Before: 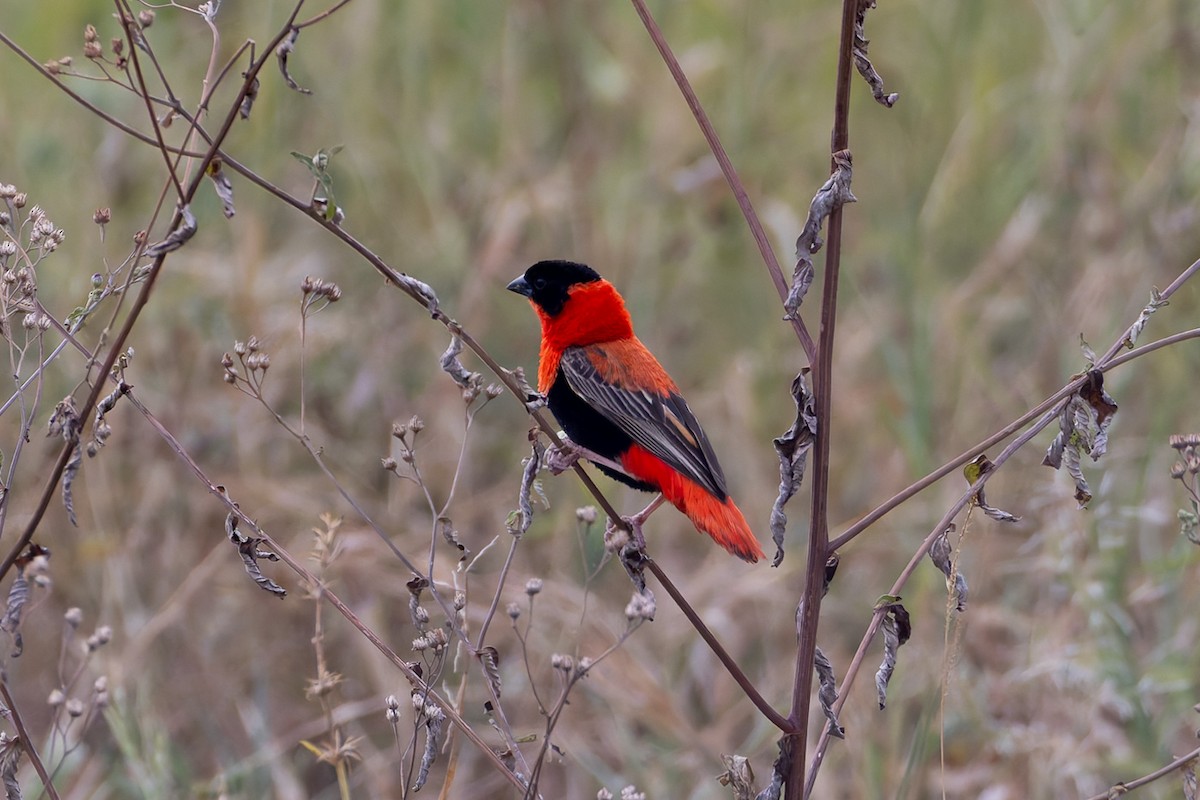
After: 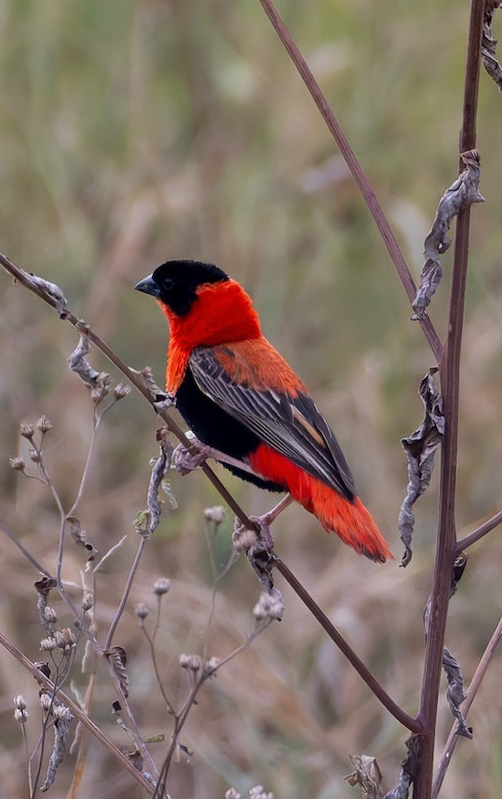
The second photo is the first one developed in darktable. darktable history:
shadows and highlights: shadows 52.14, highlights -28.21, soften with gaussian
crop: left 31.051%, right 27.033%
